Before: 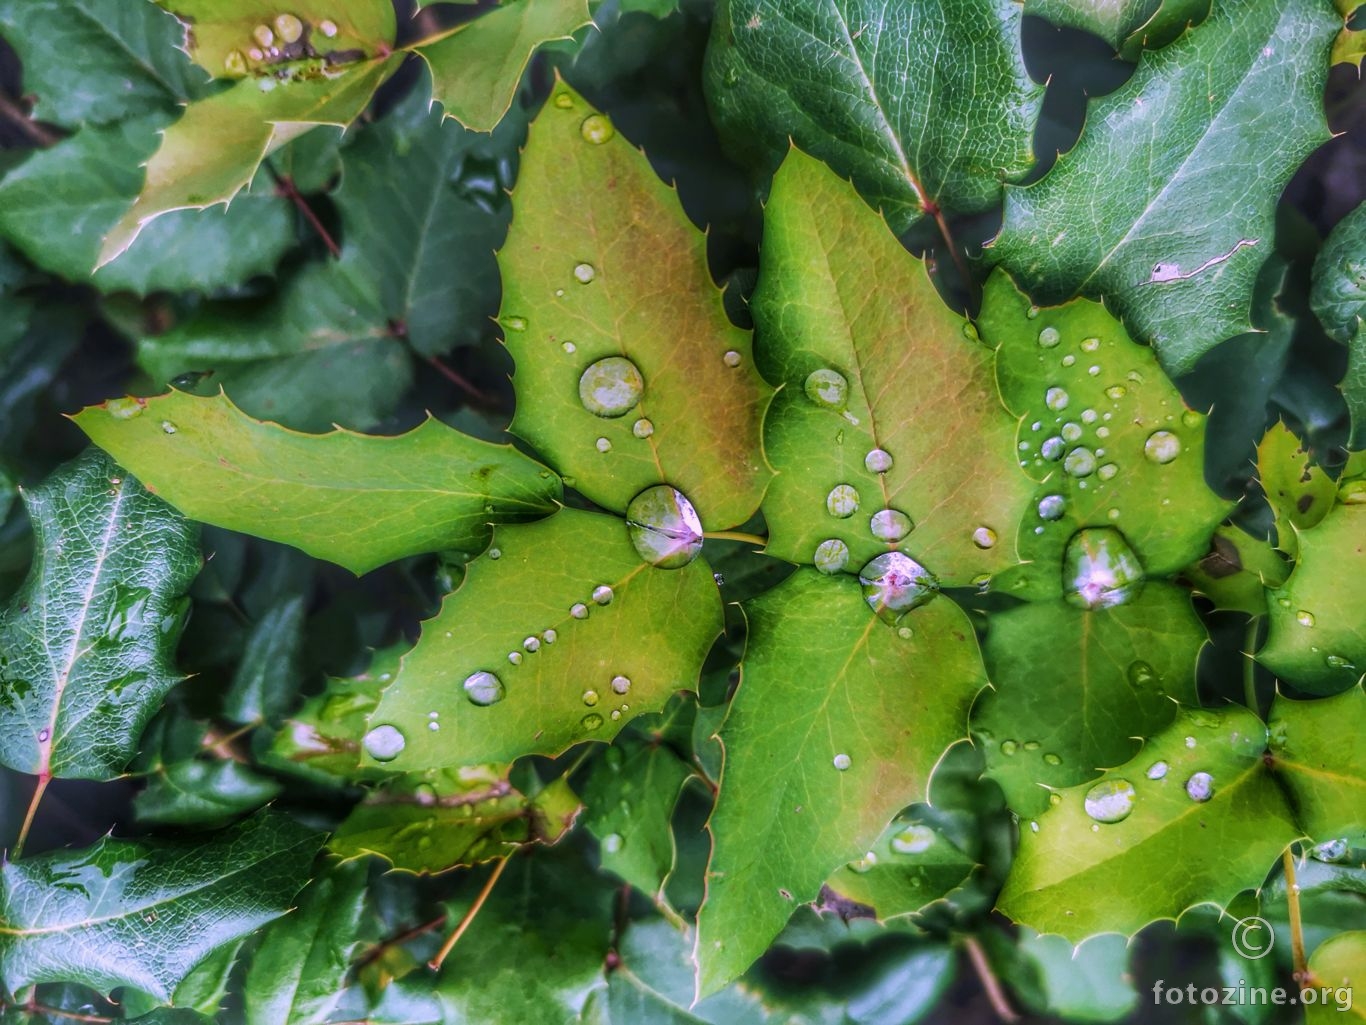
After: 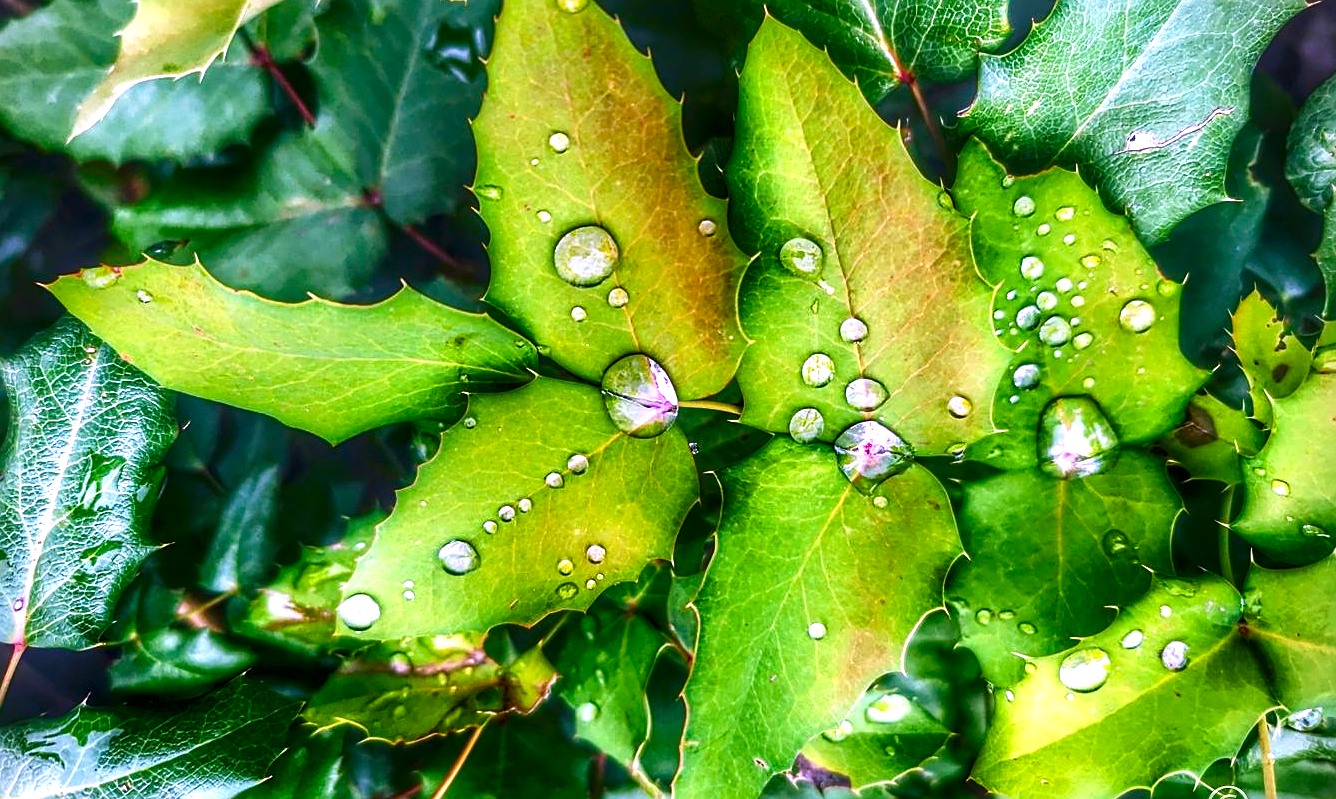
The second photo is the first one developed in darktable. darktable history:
crop and rotate: left 1.958%, top 12.811%, right 0.208%, bottom 9.213%
contrast brightness saturation: contrast 0.068, brightness -0.13, saturation 0.06
color balance rgb: perceptual saturation grading › global saturation 20%, perceptual saturation grading › highlights -24.953%, perceptual saturation grading › shadows 50.115%, global vibrance 20%
local contrast: mode bilateral grid, contrast 21, coarseness 50, detail 120%, midtone range 0.2
vignetting: fall-off start 91.33%
exposure: black level correction 0, exposure 1 EV, compensate highlight preservation false
sharpen: on, module defaults
